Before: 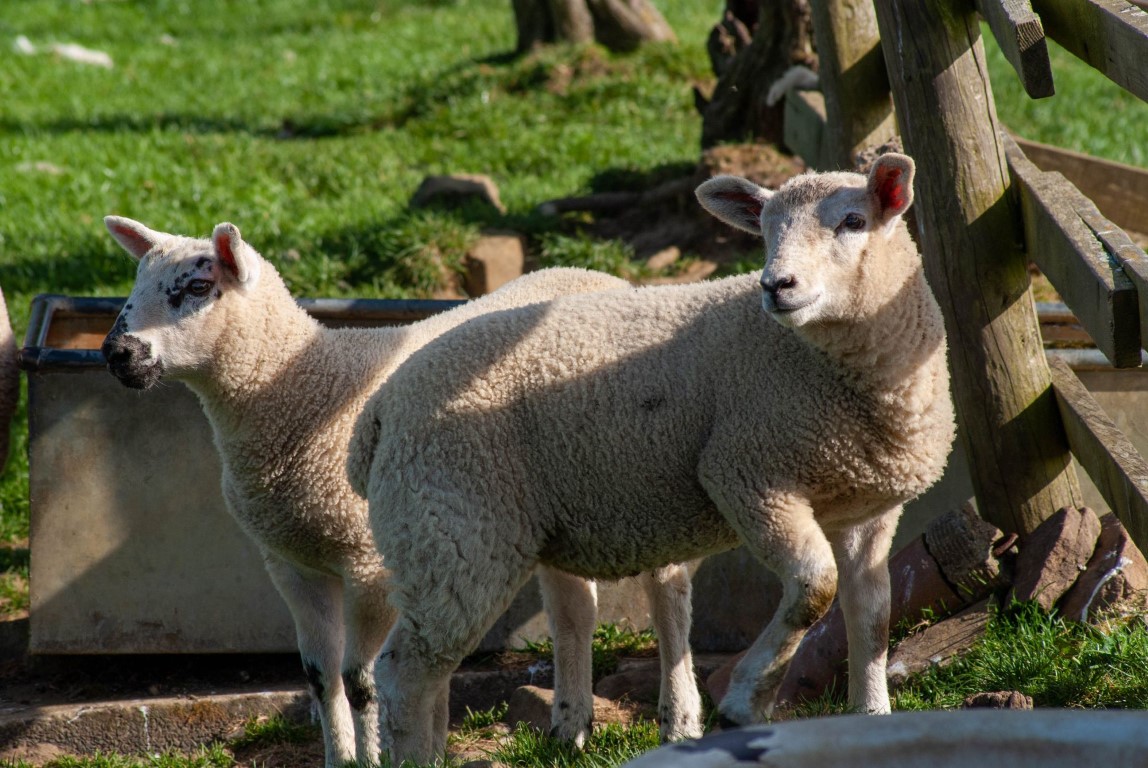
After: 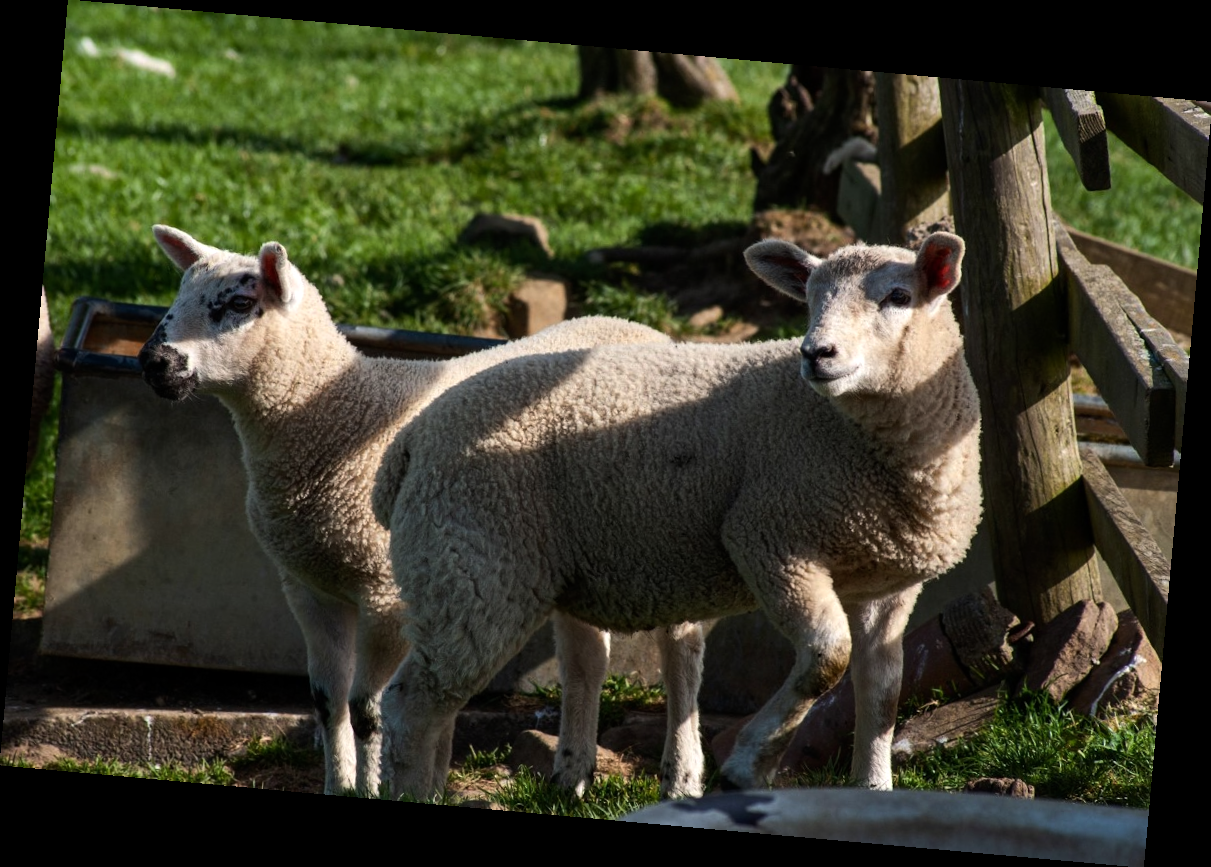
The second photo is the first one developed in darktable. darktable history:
rotate and perspective: rotation 5.12°, automatic cropping off
exposure: exposure -0.492 EV, compensate highlight preservation false
tone equalizer: -8 EV -0.75 EV, -7 EV -0.7 EV, -6 EV -0.6 EV, -5 EV -0.4 EV, -3 EV 0.4 EV, -2 EV 0.6 EV, -1 EV 0.7 EV, +0 EV 0.75 EV, edges refinement/feathering 500, mask exposure compensation -1.57 EV, preserve details no
